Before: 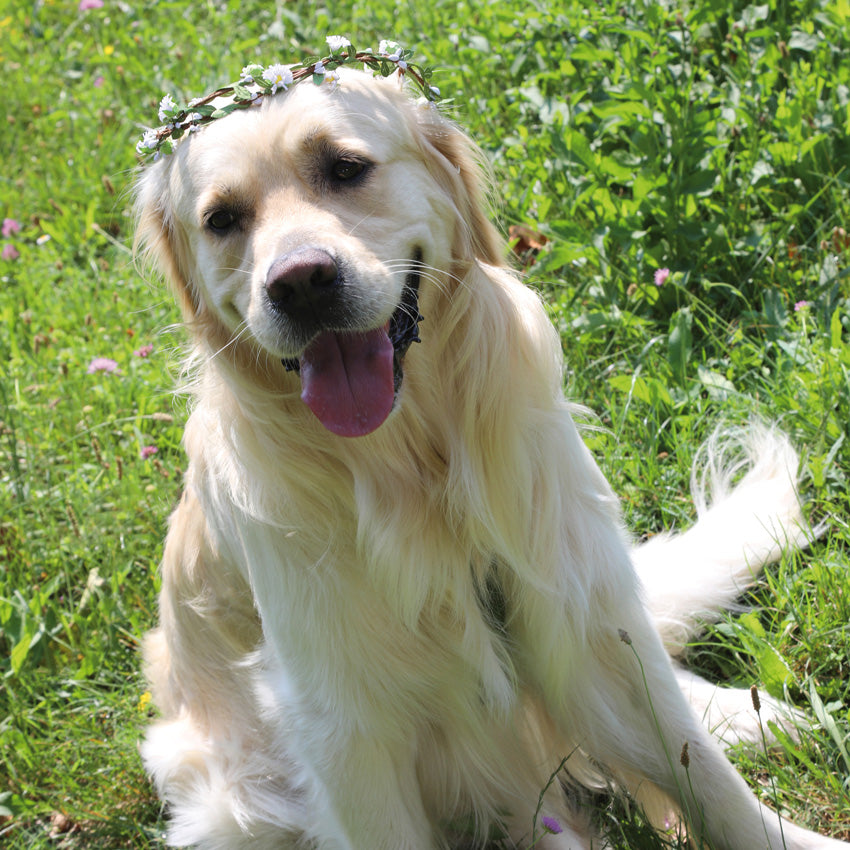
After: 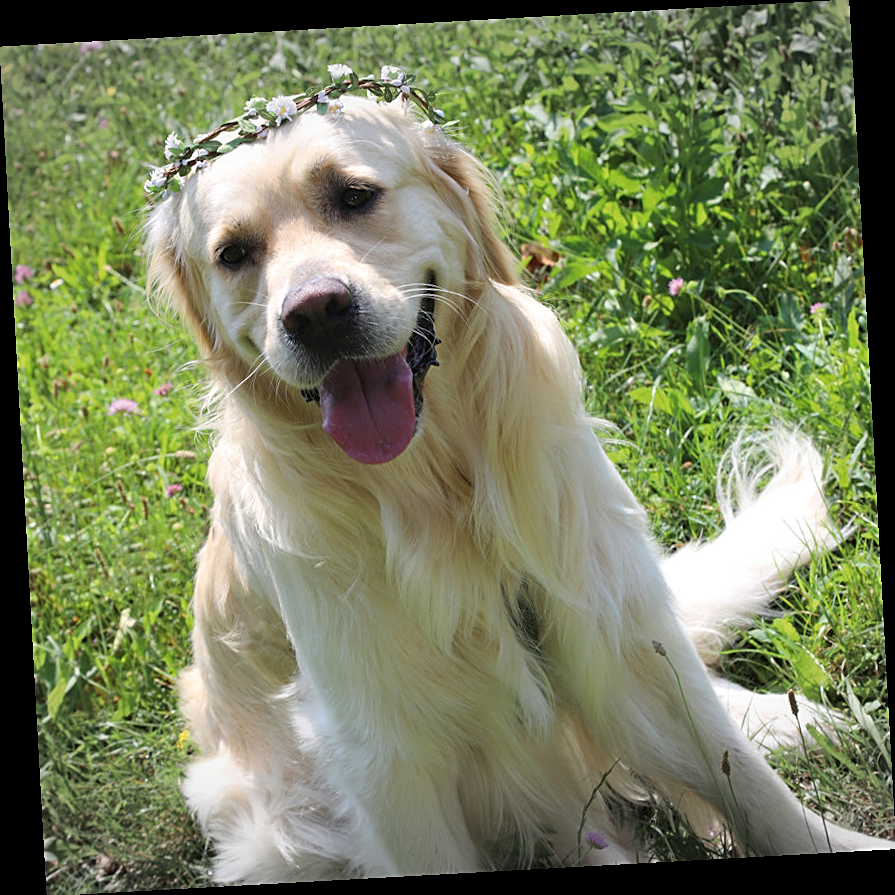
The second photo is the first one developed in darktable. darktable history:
rotate and perspective: rotation -3.18°, automatic cropping off
vignetting: fall-off start 100%, brightness -0.282, width/height ratio 1.31
white balance: emerald 1
sharpen: on, module defaults
